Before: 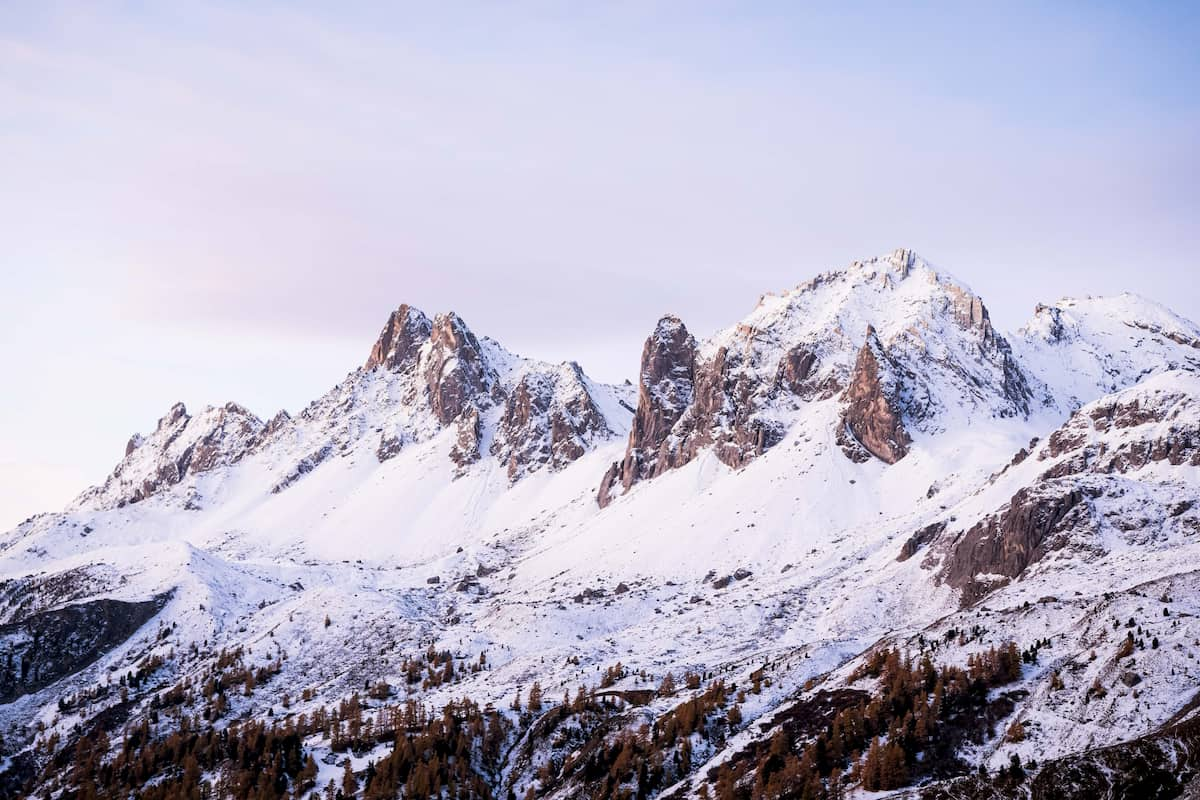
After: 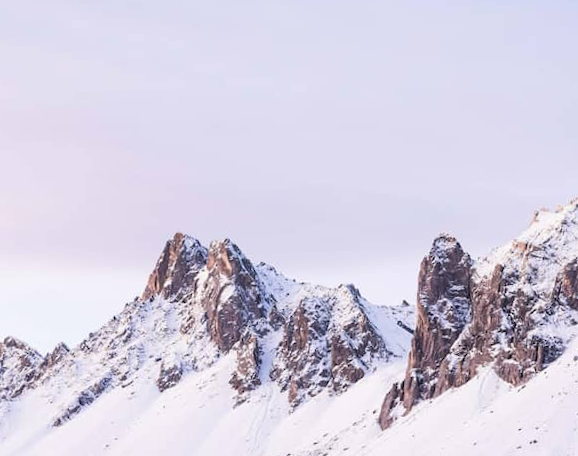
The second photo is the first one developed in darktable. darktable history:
rotate and perspective: rotation -2°, crop left 0.022, crop right 0.978, crop top 0.049, crop bottom 0.951
crop: left 17.835%, top 7.675%, right 32.881%, bottom 32.213%
